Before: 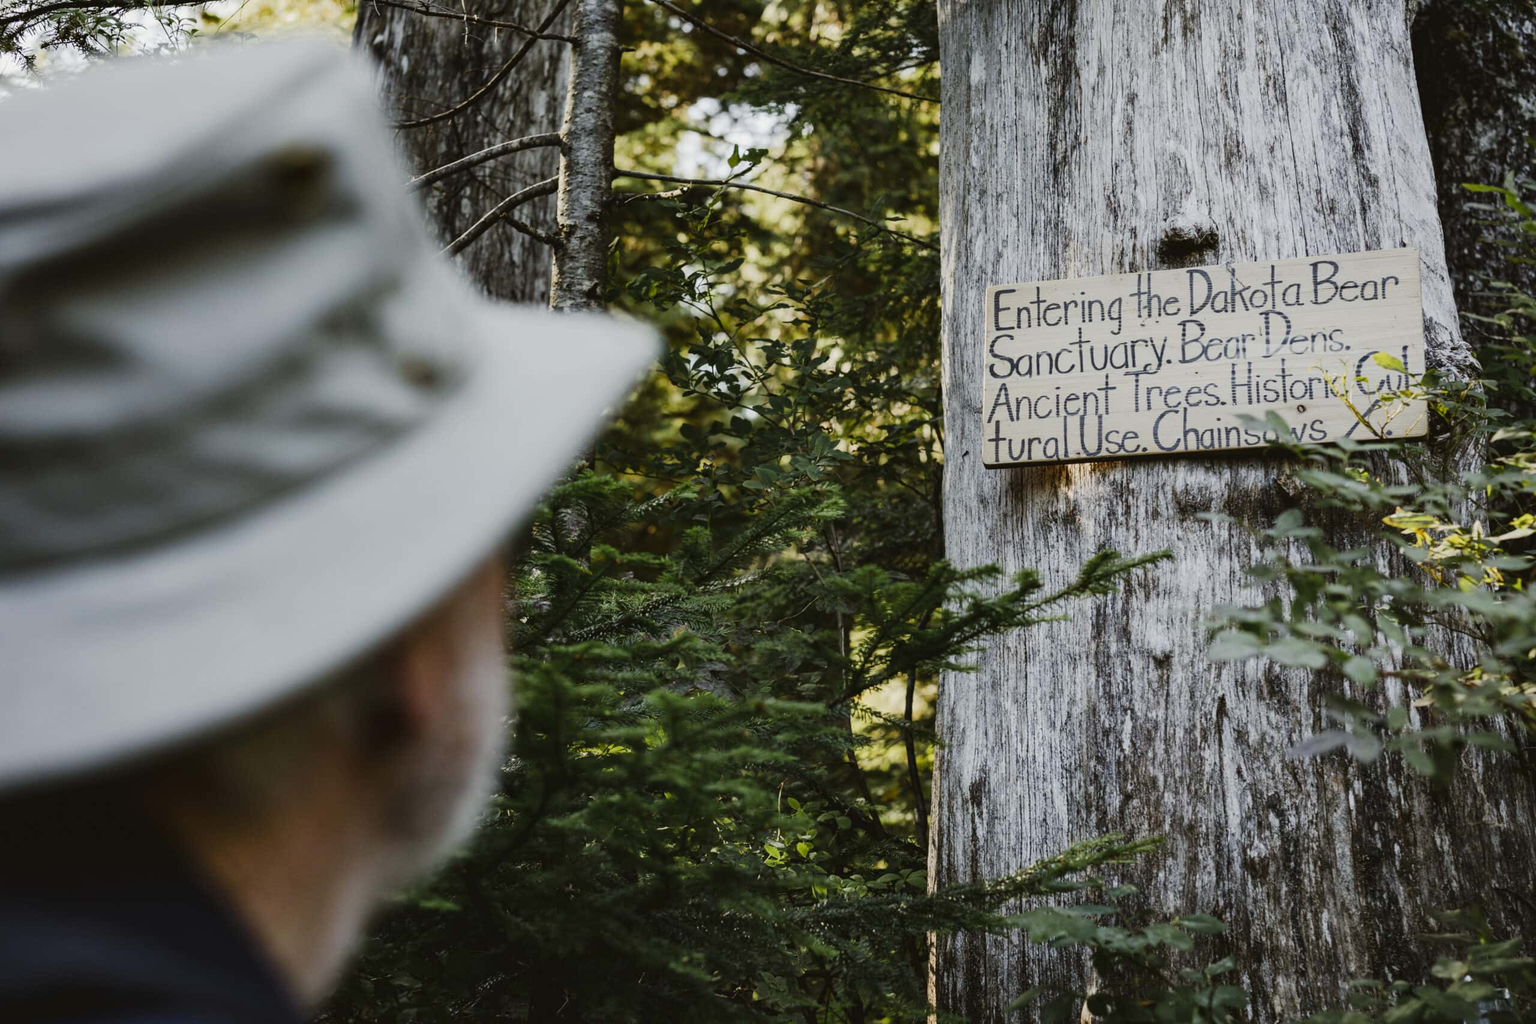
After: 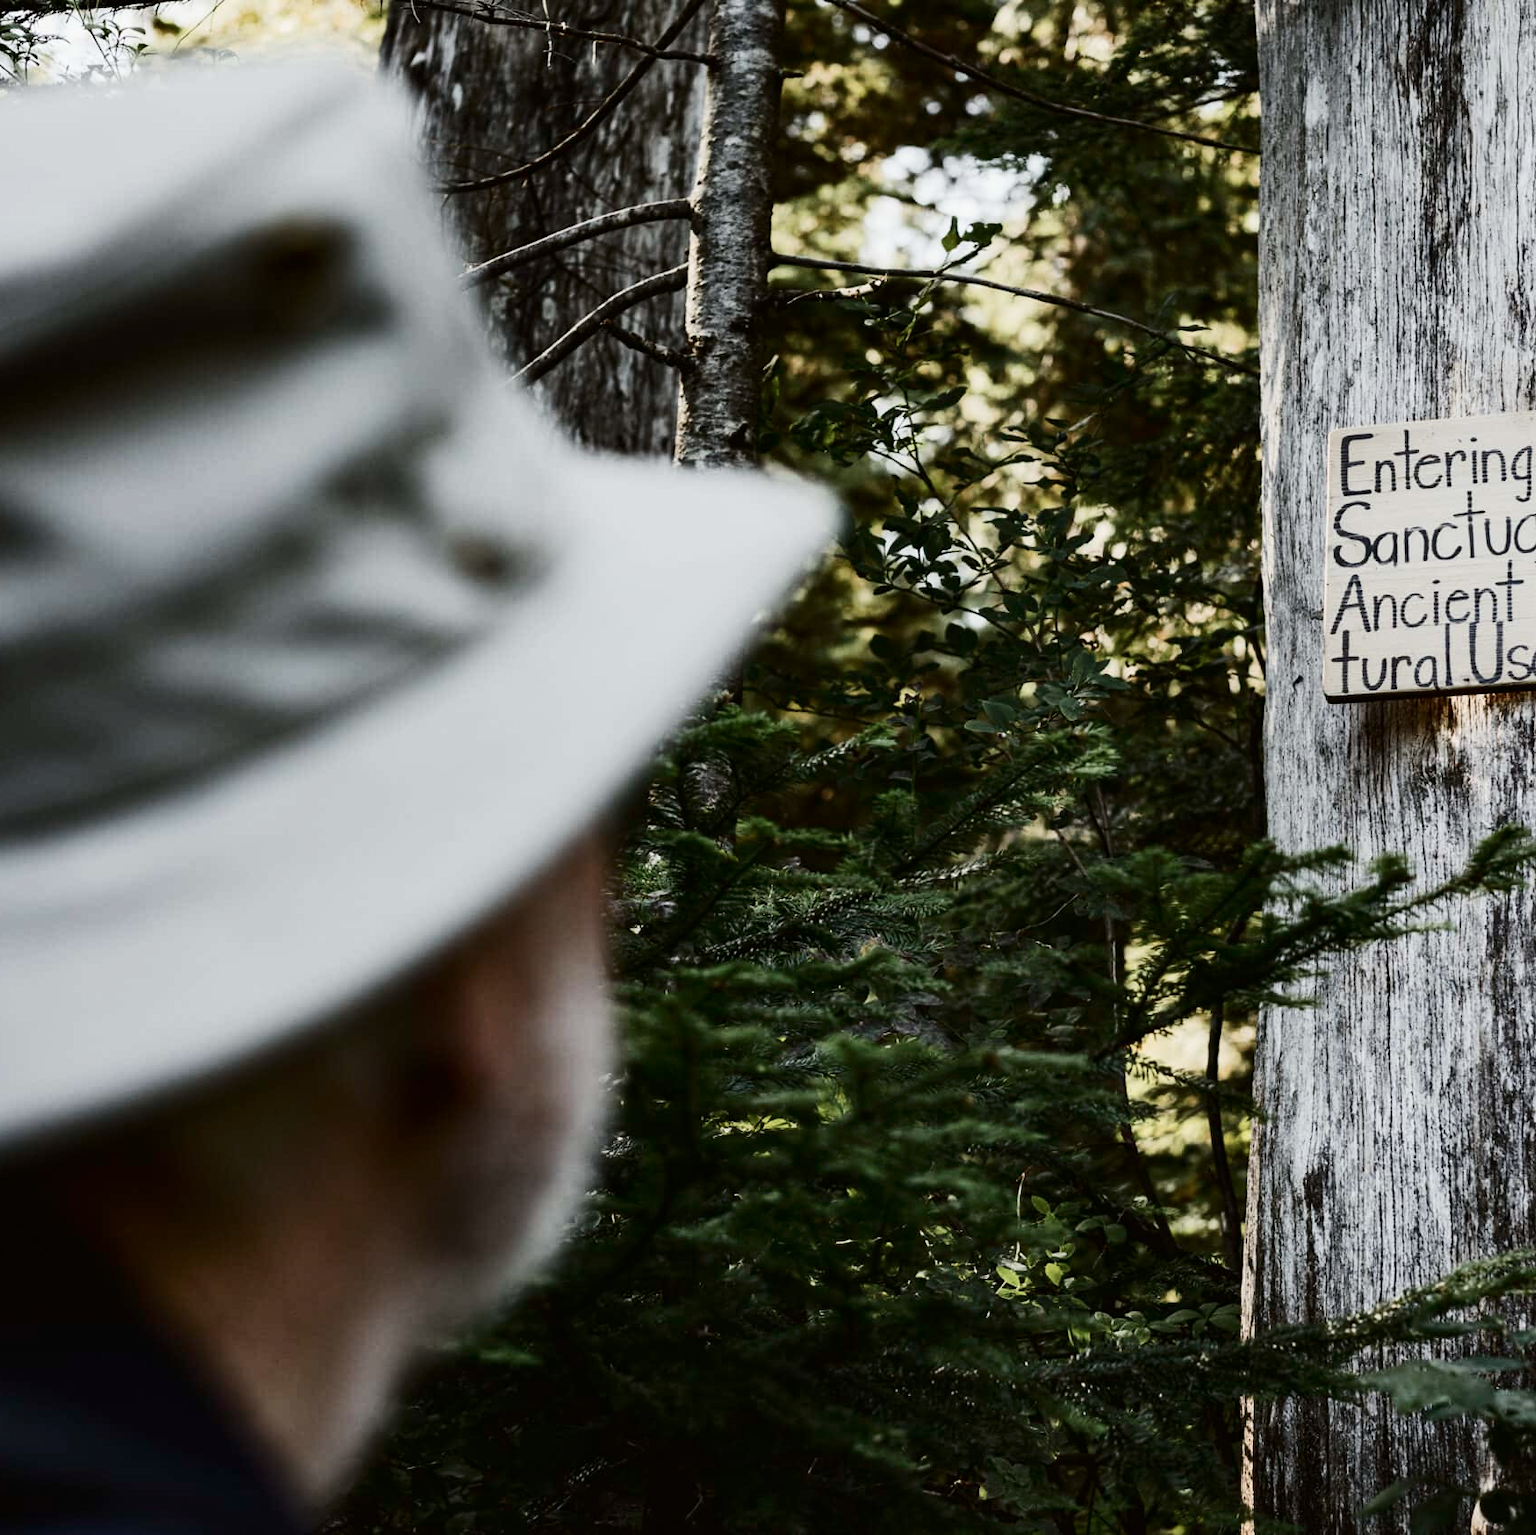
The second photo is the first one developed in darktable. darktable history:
crop and rotate: left 6.521%, right 26.745%
contrast brightness saturation: contrast 0.253, saturation -0.312
